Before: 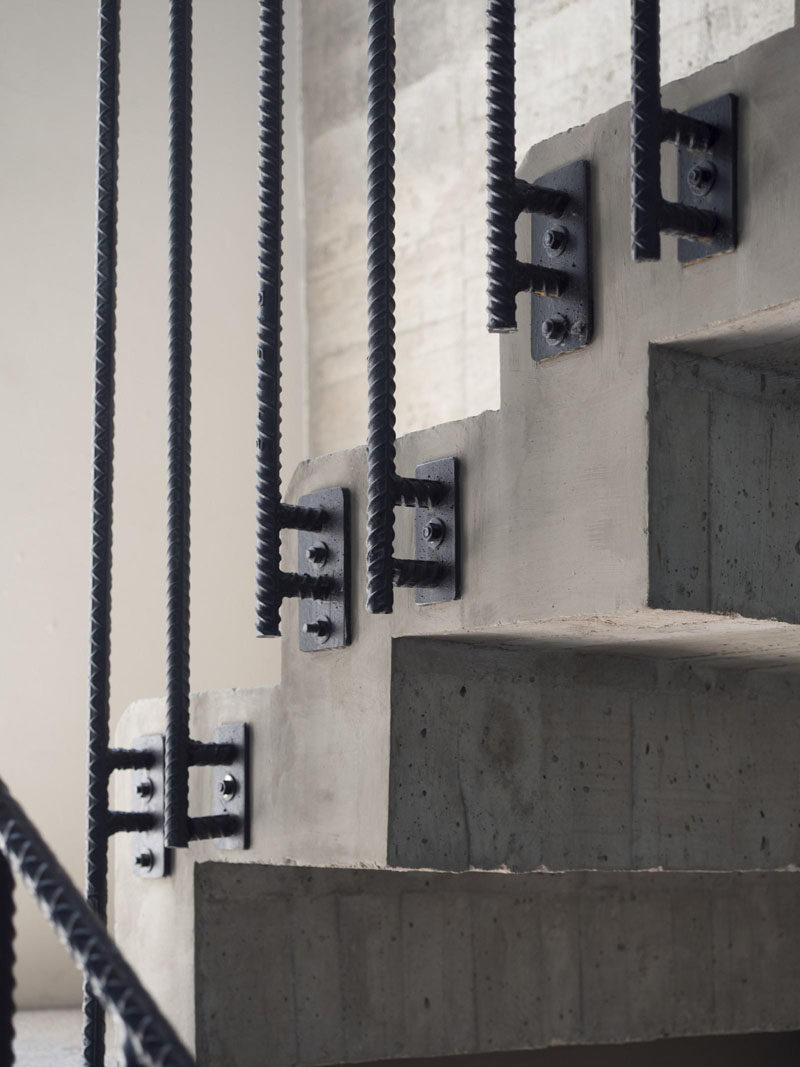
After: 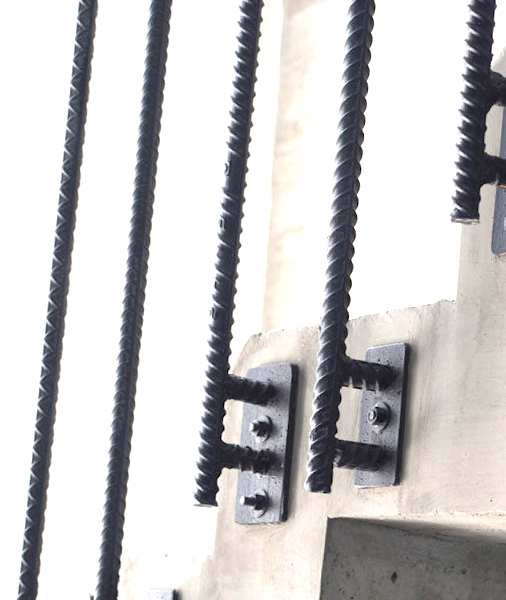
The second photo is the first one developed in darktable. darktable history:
crop and rotate: angle -4.98°, left 2.178%, top 6.904%, right 27.437%, bottom 30.479%
exposure: exposure 1.205 EV, compensate highlight preservation false
